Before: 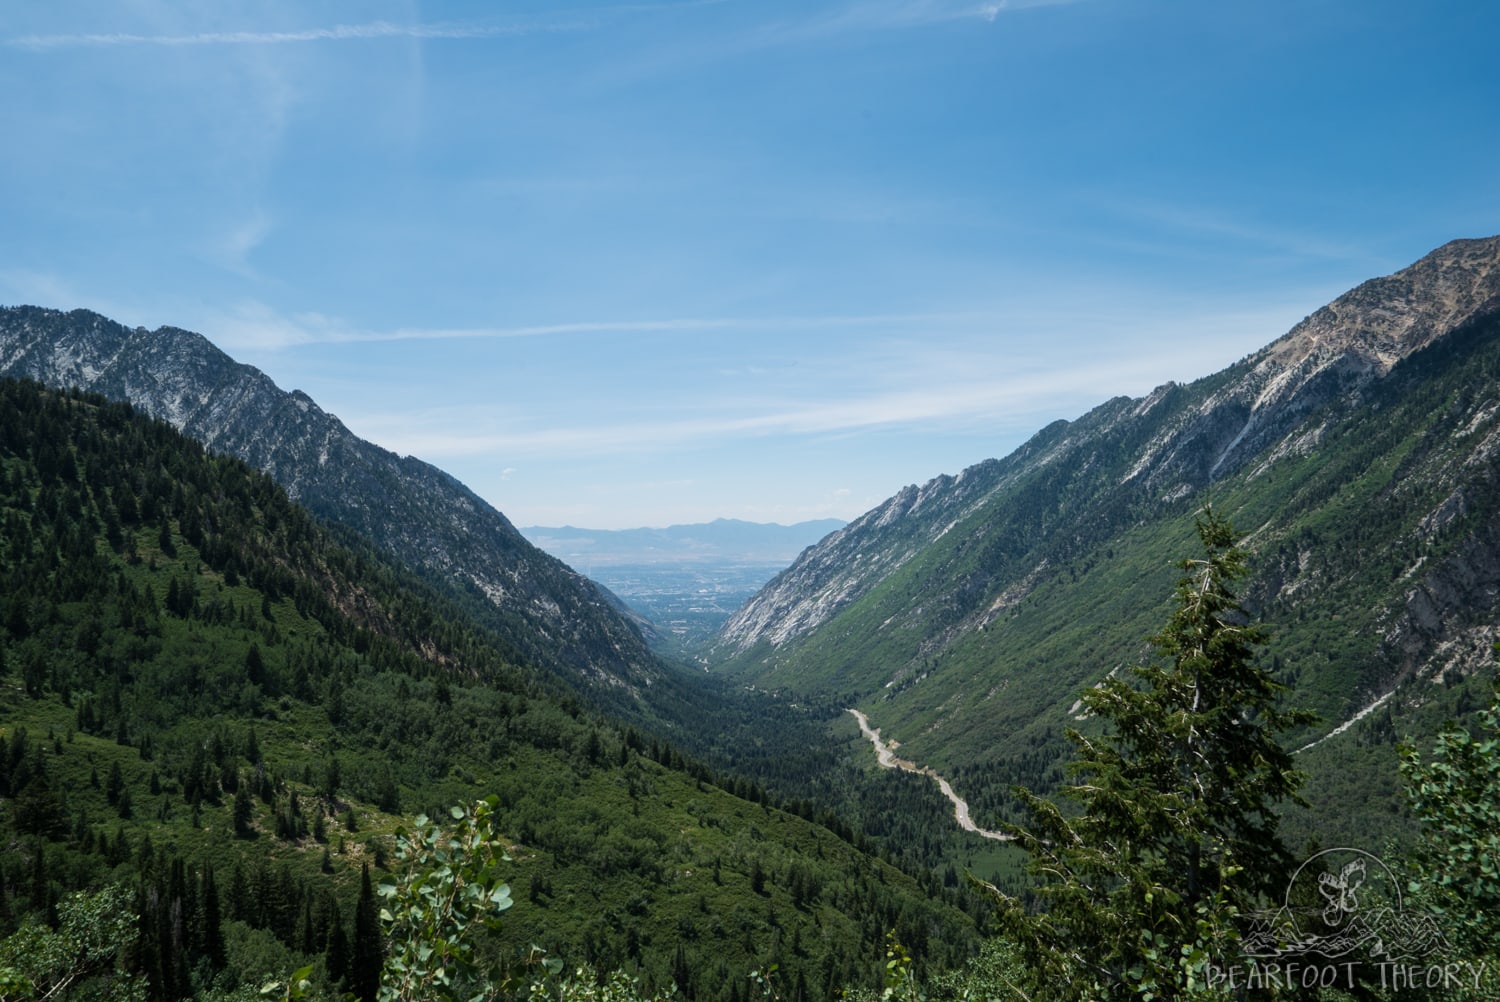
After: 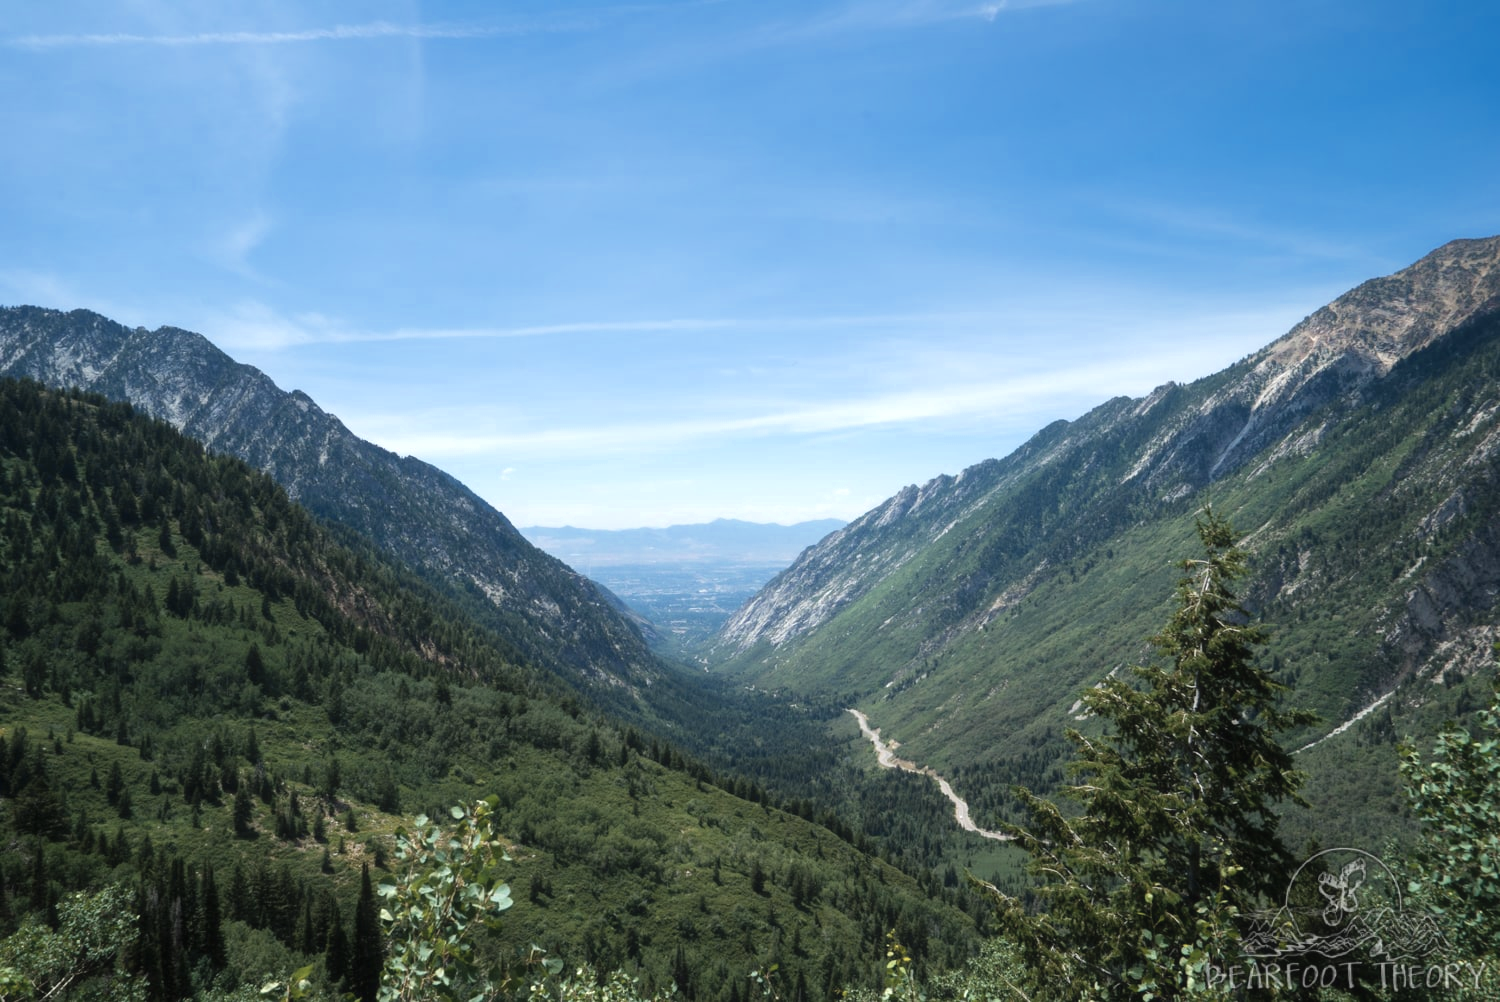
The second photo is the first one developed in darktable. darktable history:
color zones: curves: ch0 [(0, 0.473) (0.001, 0.473) (0.226, 0.548) (0.4, 0.589) (0.525, 0.54) (0.728, 0.403) (0.999, 0.473) (1, 0.473)]; ch1 [(0, 0.619) (0.001, 0.619) (0.234, 0.388) (0.4, 0.372) (0.528, 0.422) (0.732, 0.53) (0.999, 0.619) (1, 0.619)]; ch2 [(0, 0.547) (0.001, 0.547) (0.226, 0.45) (0.4, 0.525) (0.525, 0.585) (0.8, 0.511) (0.999, 0.547) (1, 0.547)]
exposure: exposure 0.6 EV, compensate highlight preservation false
contrast equalizer: octaves 7, y [[0.5, 0.542, 0.583, 0.625, 0.667, 0.708], [0.5 ×6], [0.5 ×6], [0 ×6], [0 ×6]], mix -0.341
